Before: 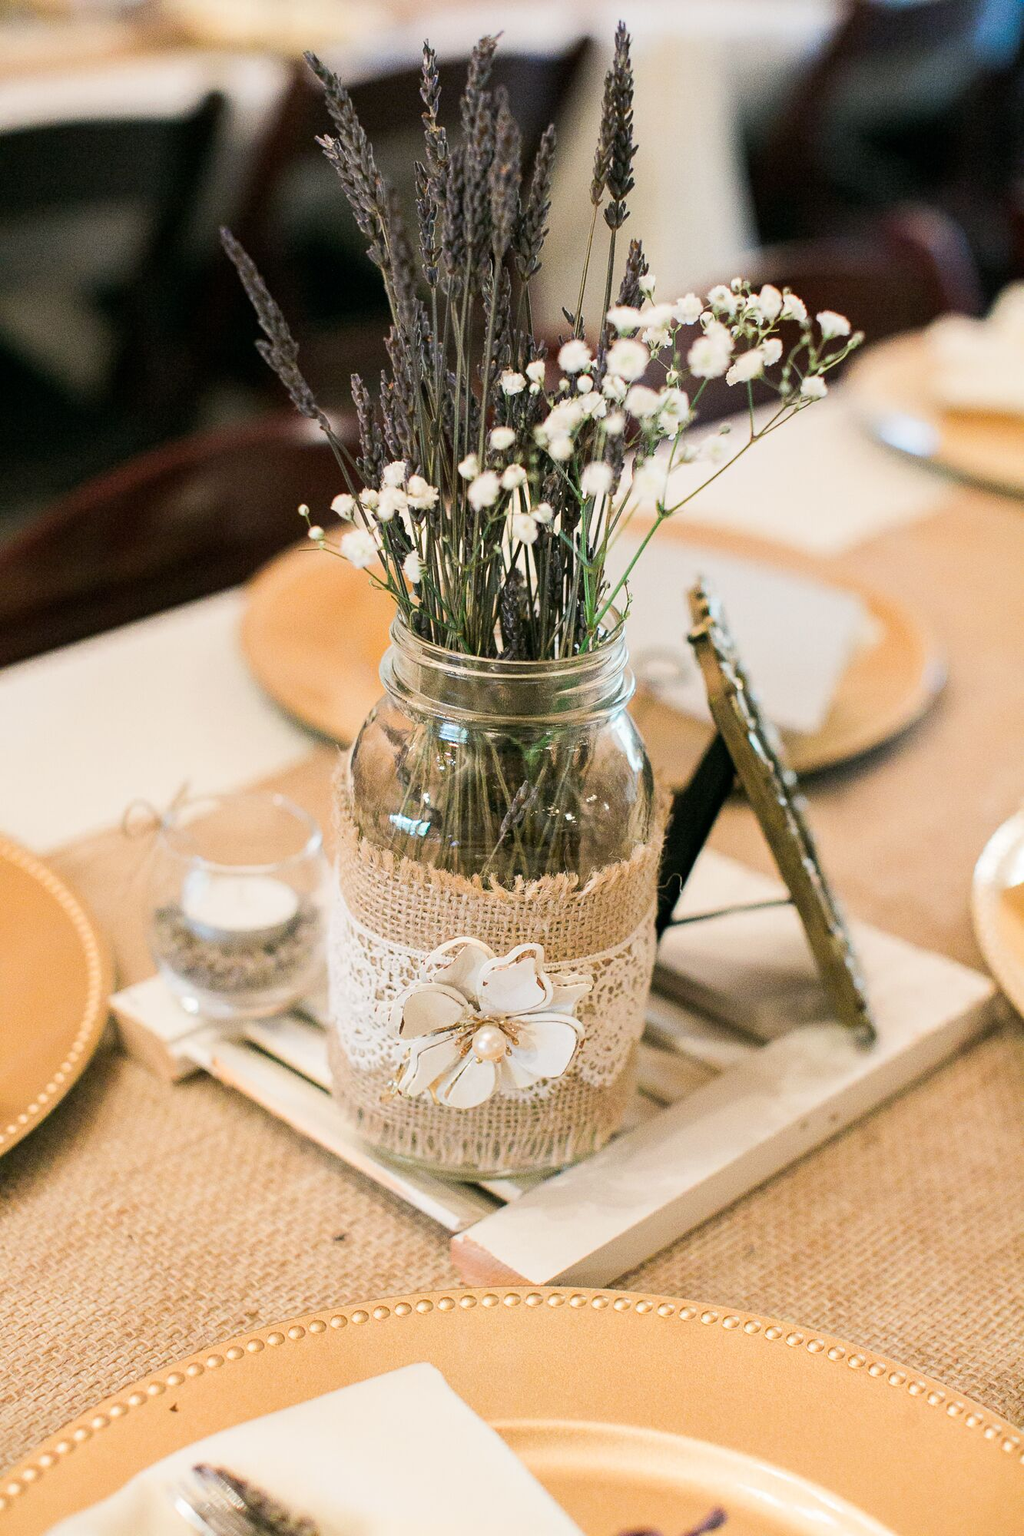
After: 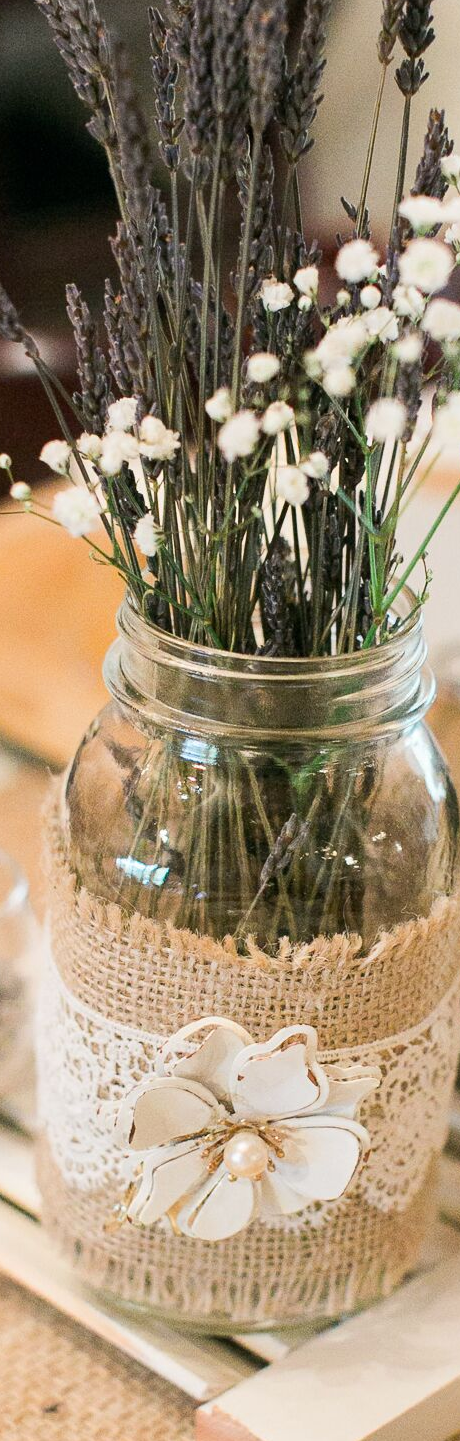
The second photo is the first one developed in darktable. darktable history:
crop and rotate: left 29.385%, top 10.171%, right 36.044%, bottom 17.735%
